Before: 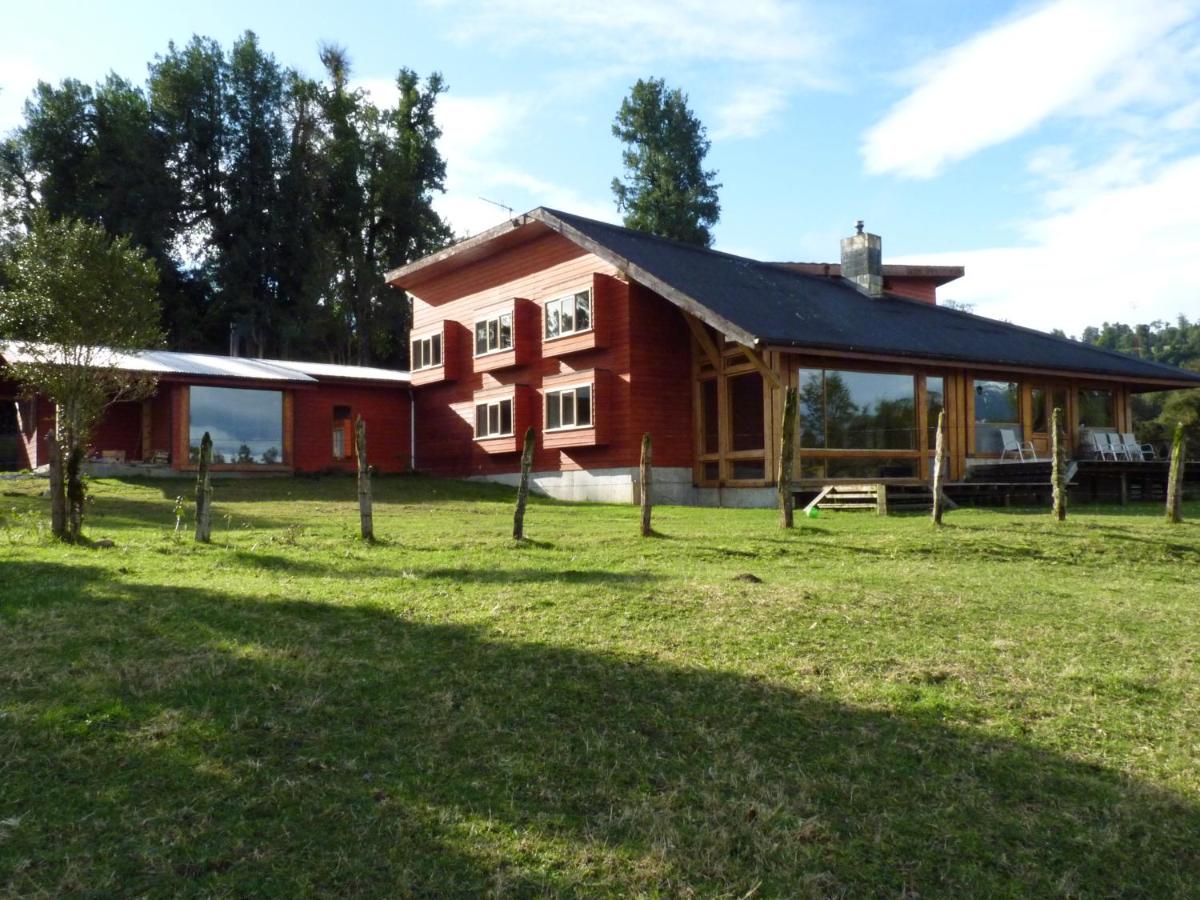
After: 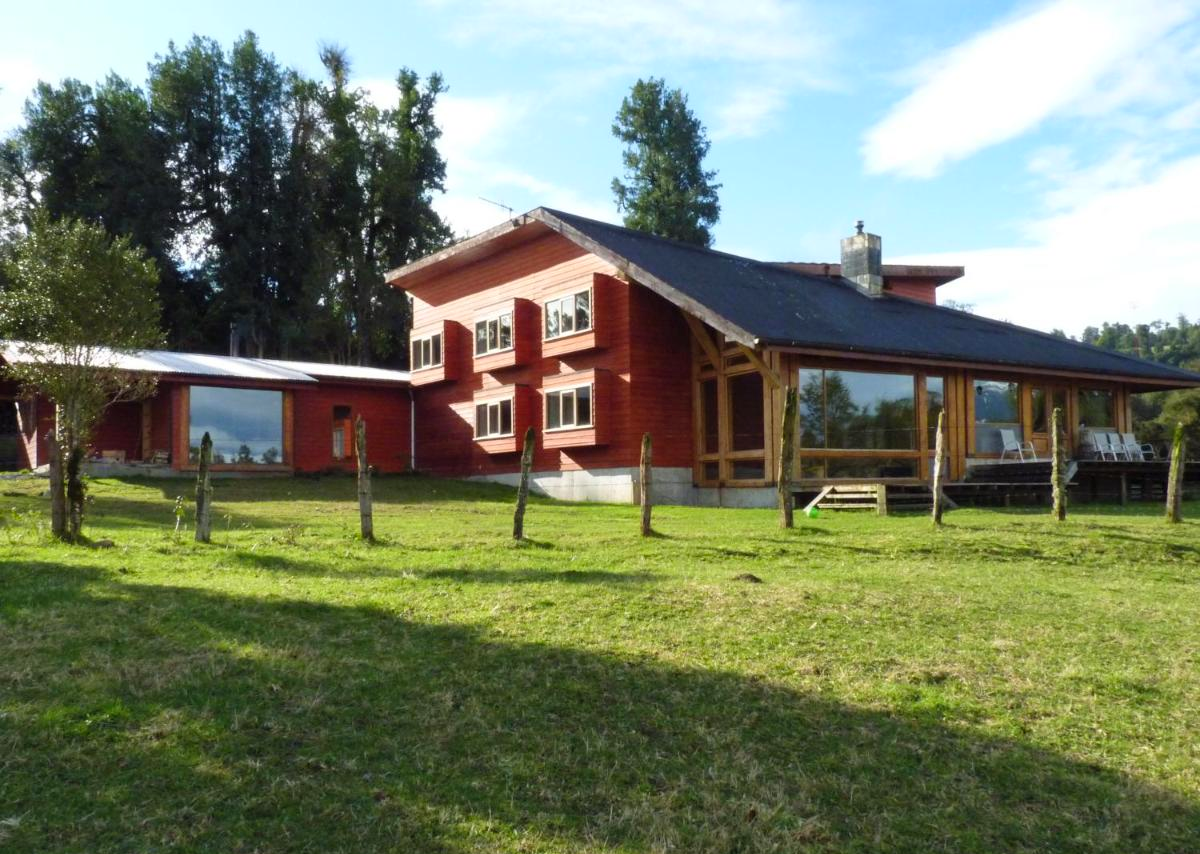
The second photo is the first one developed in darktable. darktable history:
crop and rotate: top 0%, bottom 5.097%
contrast brightness saturation: contrast 0.03, brightness 0.06, saturation 0.13
